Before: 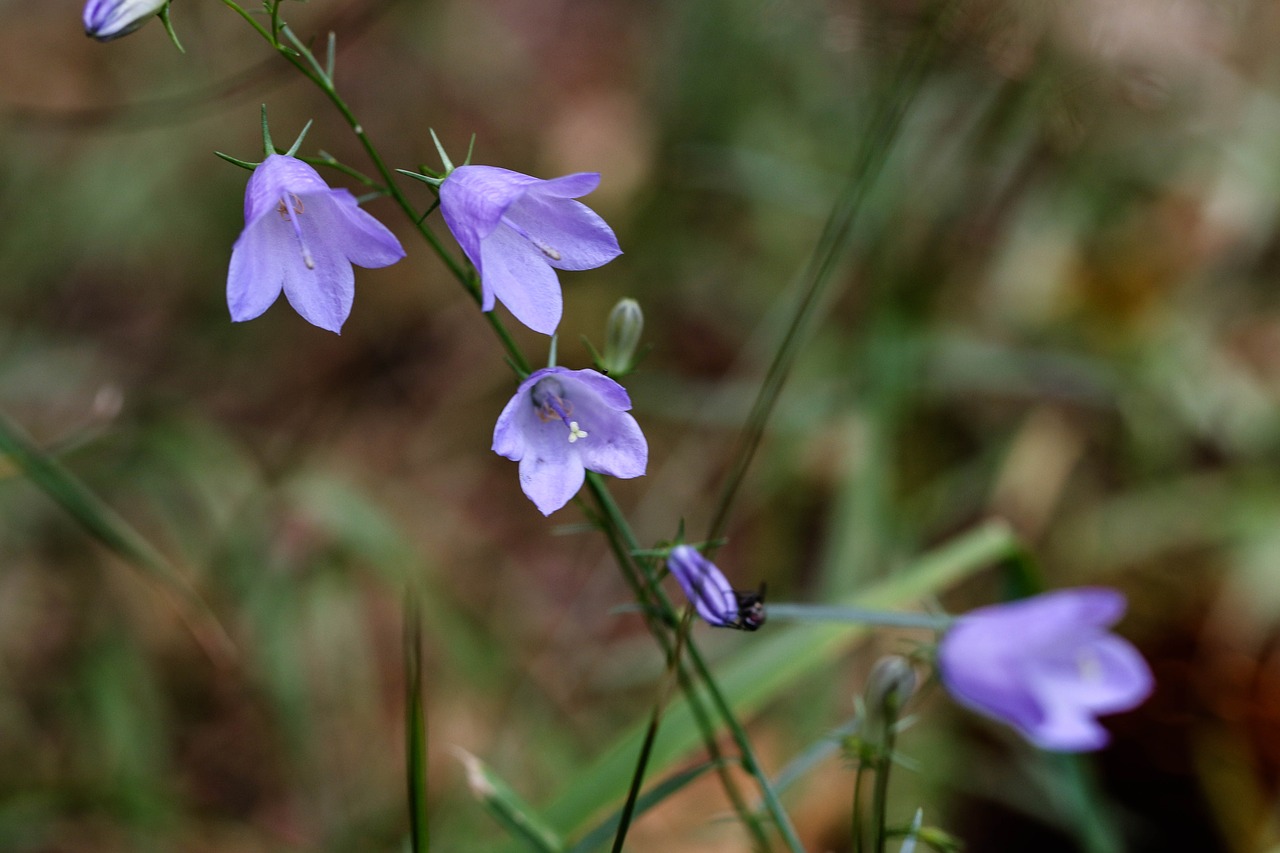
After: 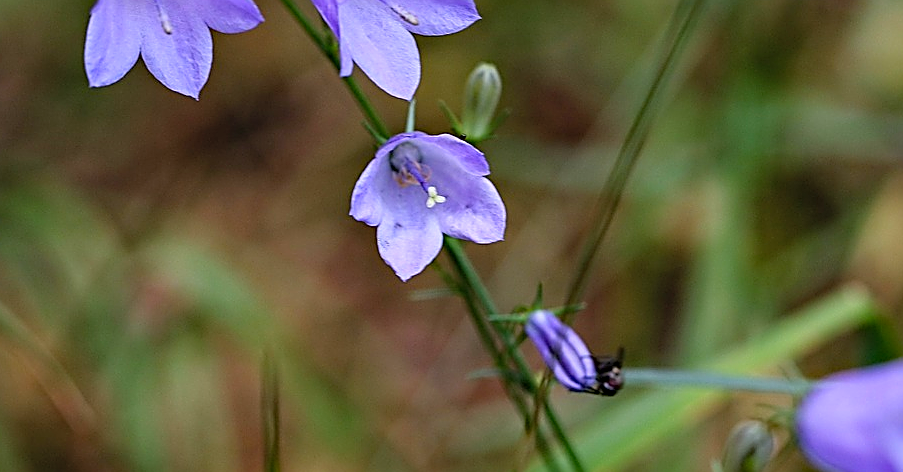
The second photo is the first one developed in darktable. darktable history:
sharpen: amount 1
contrast brightness saturation: brightness 0.09, saturation 0.19
crop: left 11.123%, top 27.61%, right 18.3%, bottom 17.034%
haze removal: adaptive false
